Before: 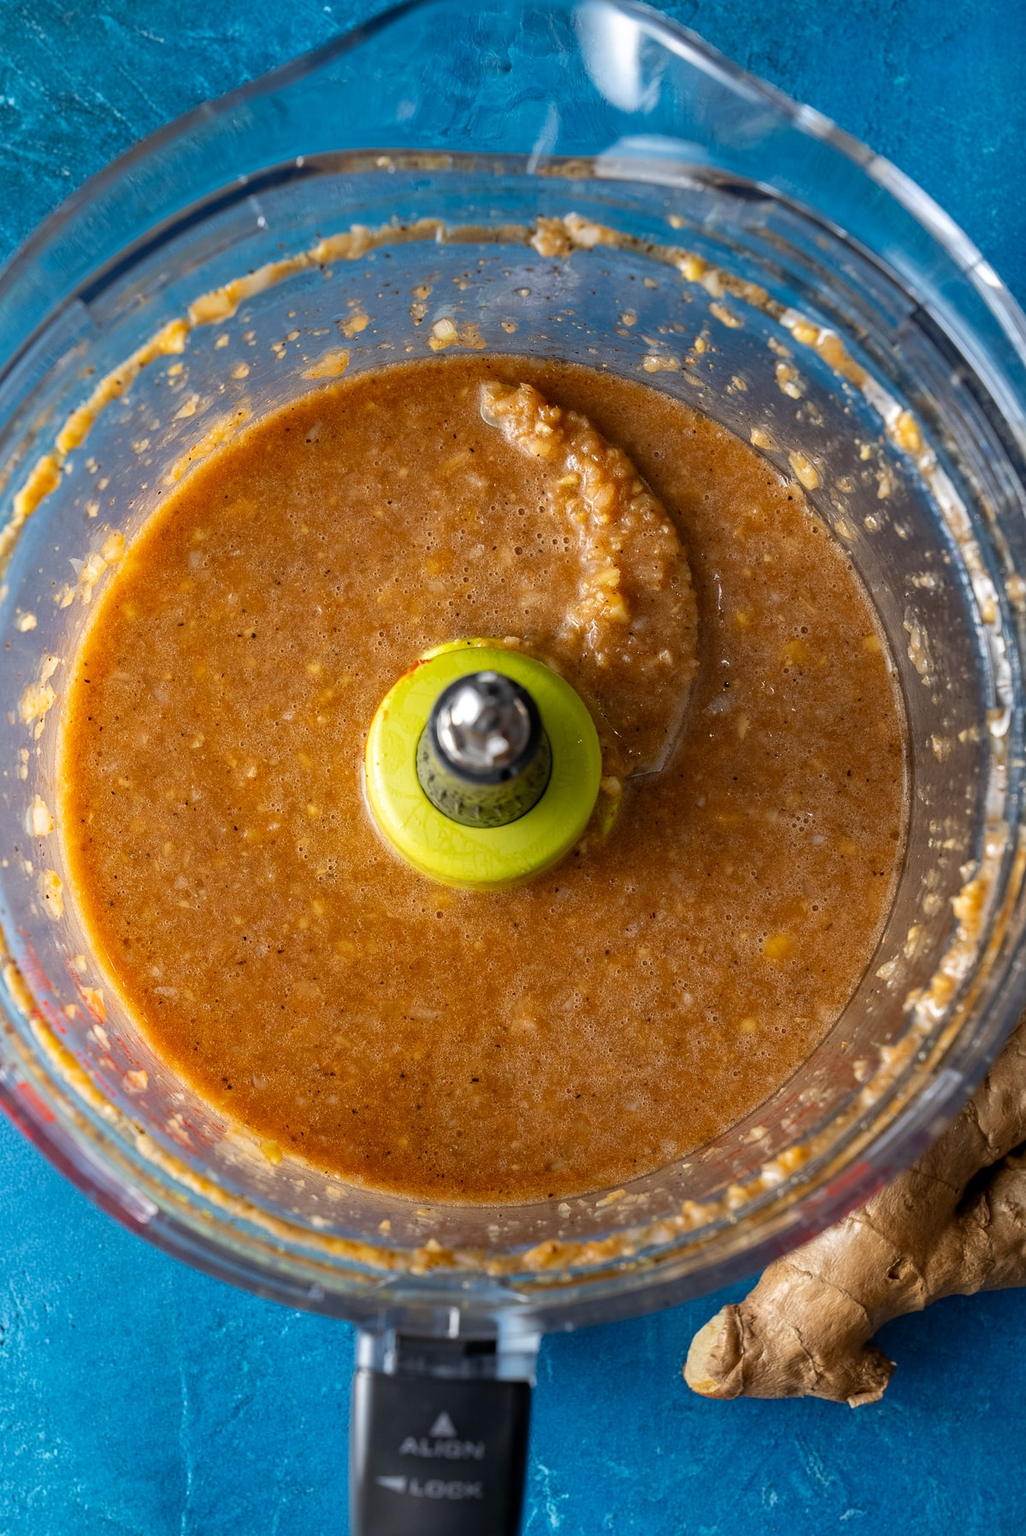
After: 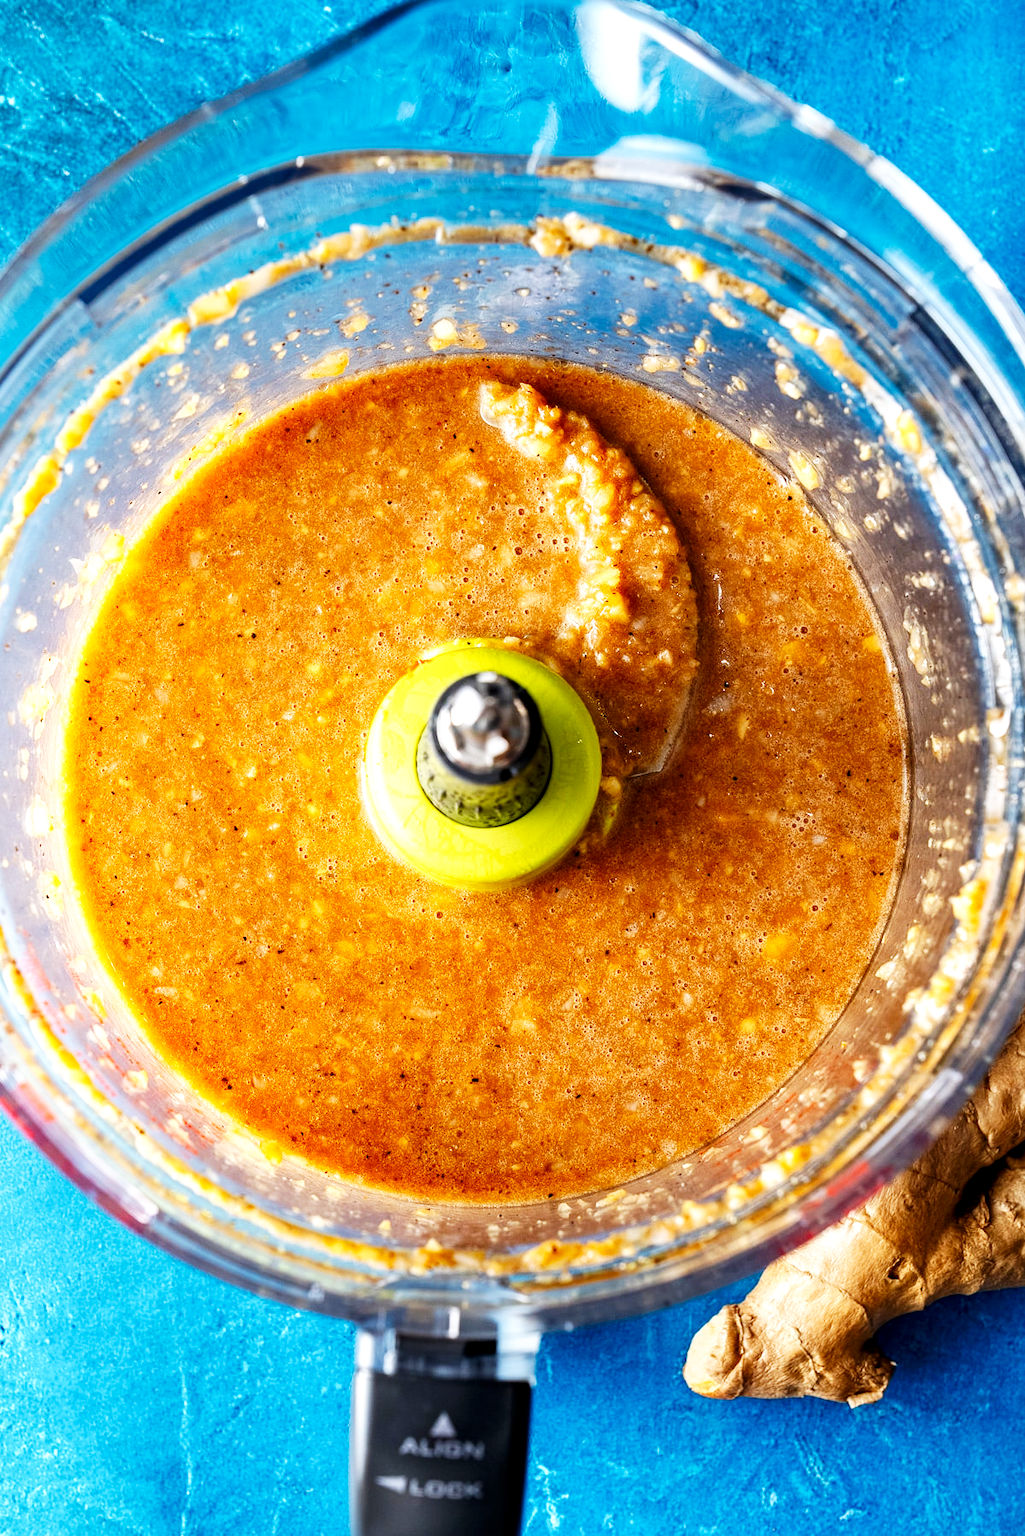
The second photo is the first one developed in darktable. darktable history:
base curve: curves: ch0 [(0, 0) (0.007, 0.004) (0.027, 0.03) (0.046, 0.07) (0.207, 0.54) (0.442, 0.872) (0.673, 0.972) (1, 1)], preserve colors none
local contrast: highlights 100%, shadows 100%, detail 120%, midtone range 0.2
